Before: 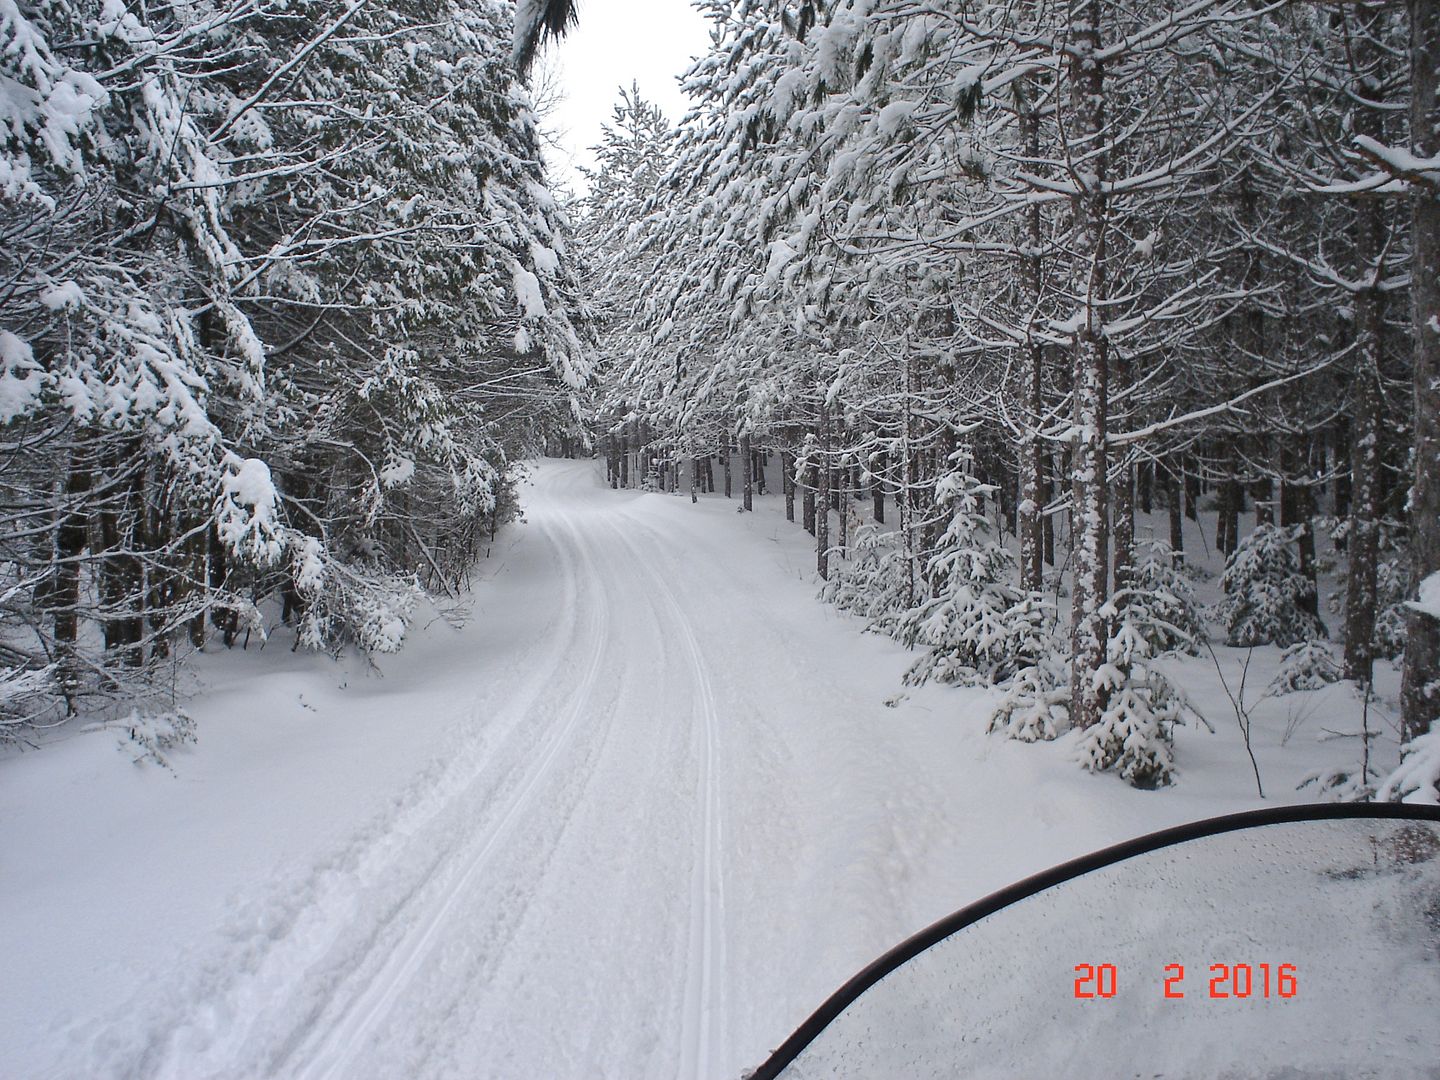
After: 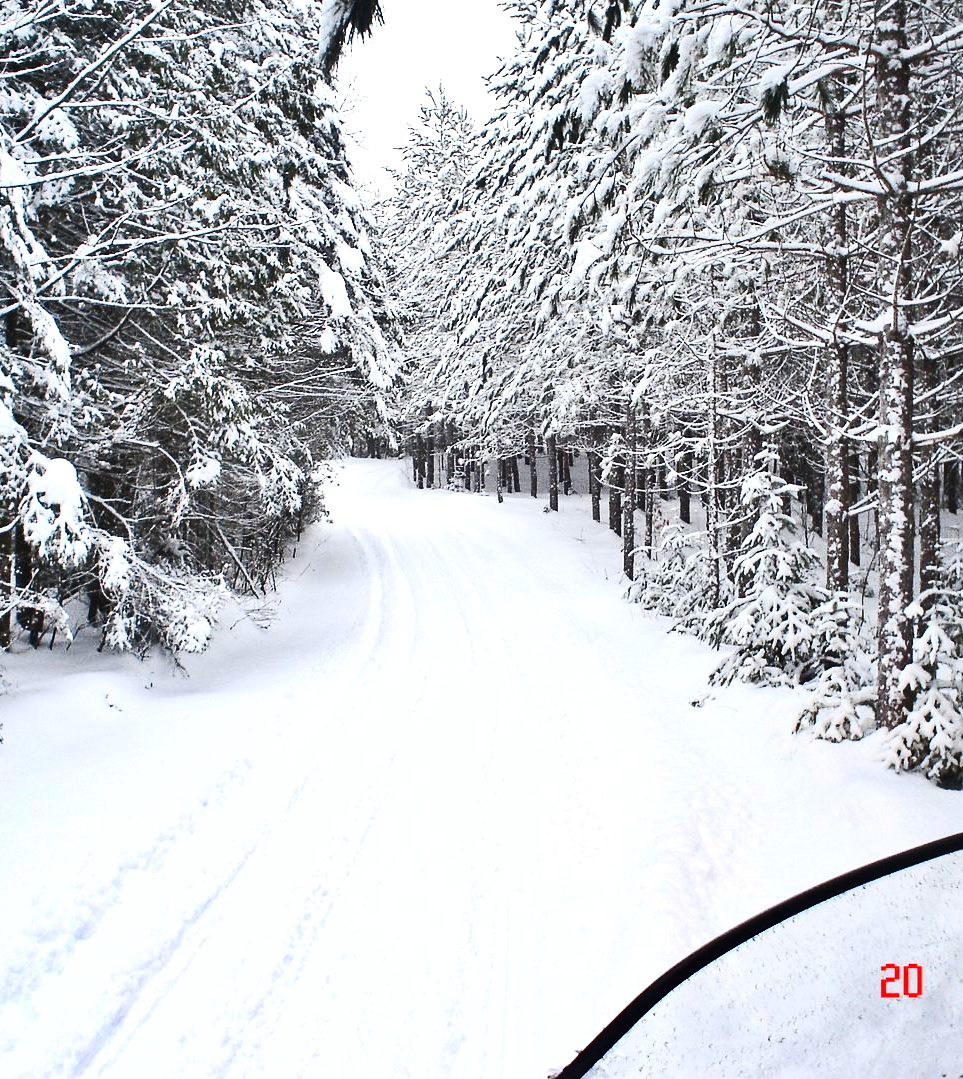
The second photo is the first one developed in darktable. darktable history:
shadows and highlights: soften with gaussian
contrast brightness saturation: contrast 0.289
crop and rotate: left 13.524%, right 19.532%
exposure: black level correction 0, exposure 0.892 EV, compensate highlight preservation false
tone equalizer: on, module defaults
